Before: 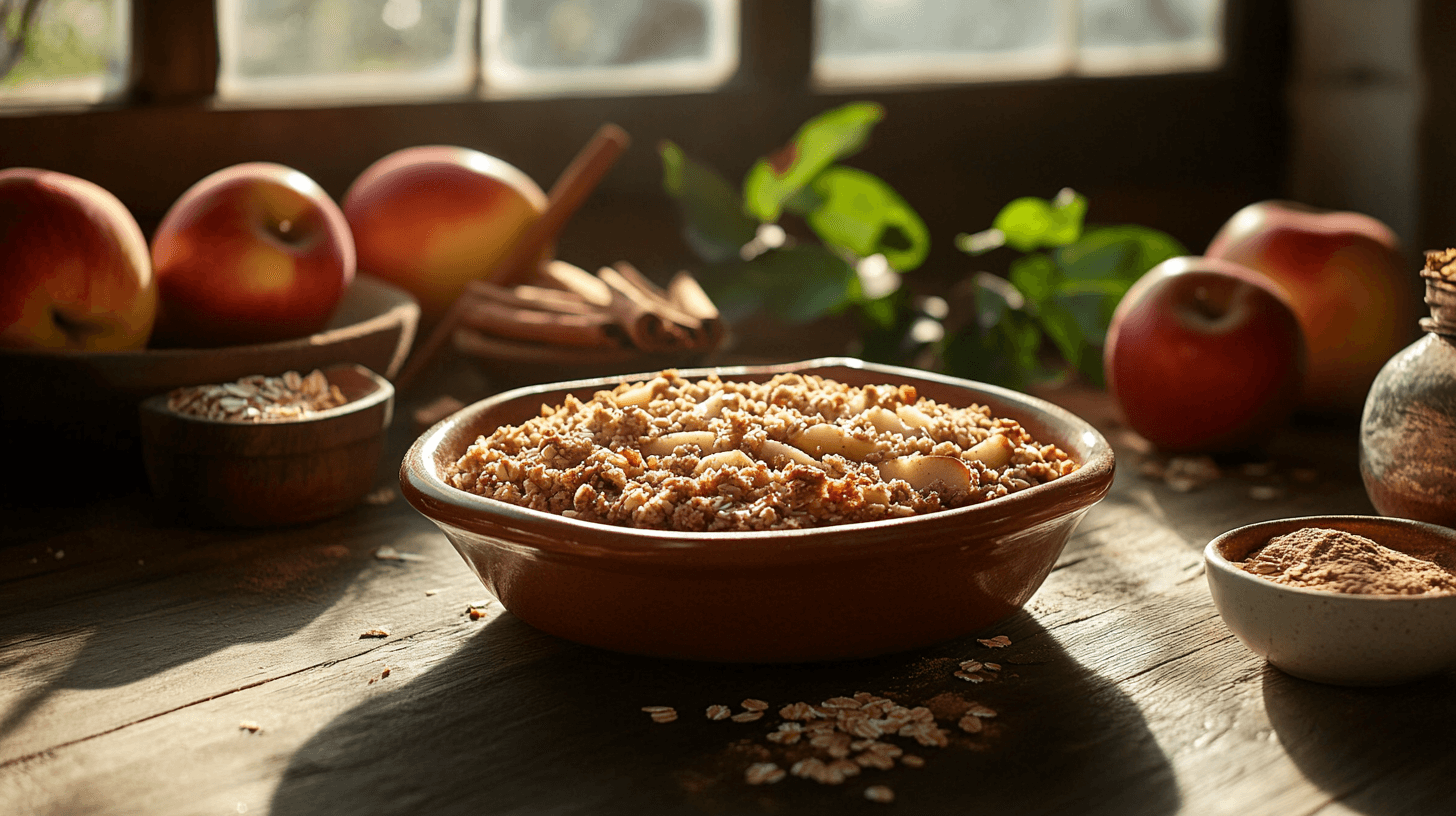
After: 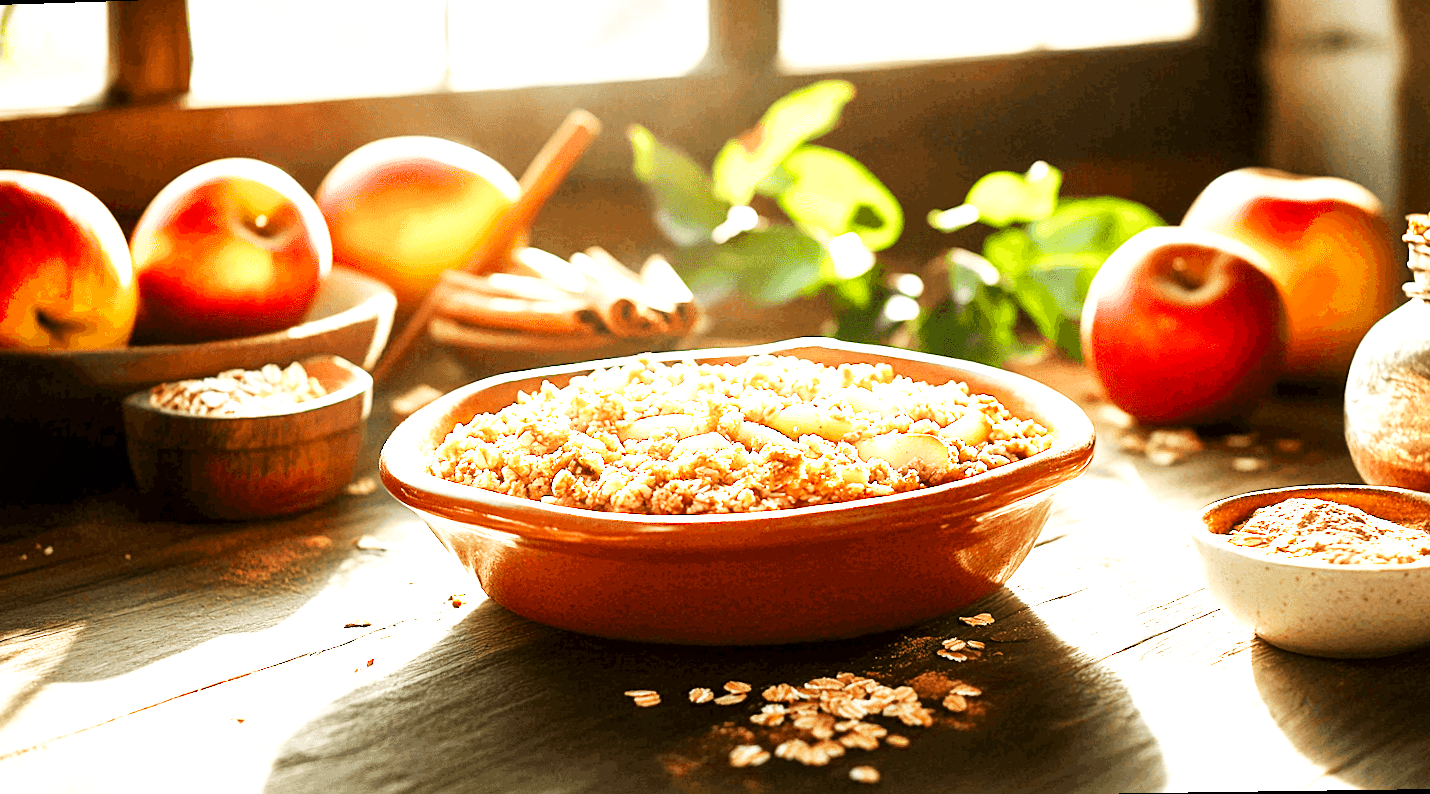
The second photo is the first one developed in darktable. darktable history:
rotate and perspective: rotation -1.32°, lens shift (horizontal) -0.031, crop left 0.015, crop right 0.985, crop top 0.047, crop bottom 0.982
base curve: curves: ch0 [(0, 0) (0.007, 0.004) (0.027, 0.03) (0.046, 0.07) (0.207, 0.54) (0.442, 0.872) (0.673, 0.972) (1, 1)], preserve colors none
exposure: exposure 2 EV, compensate exposure bias true, compensate highlight preservation false
local contrast: mode bilateral grid, contrast 20, coarseness 50, detail 120%, midtone range 0.2
